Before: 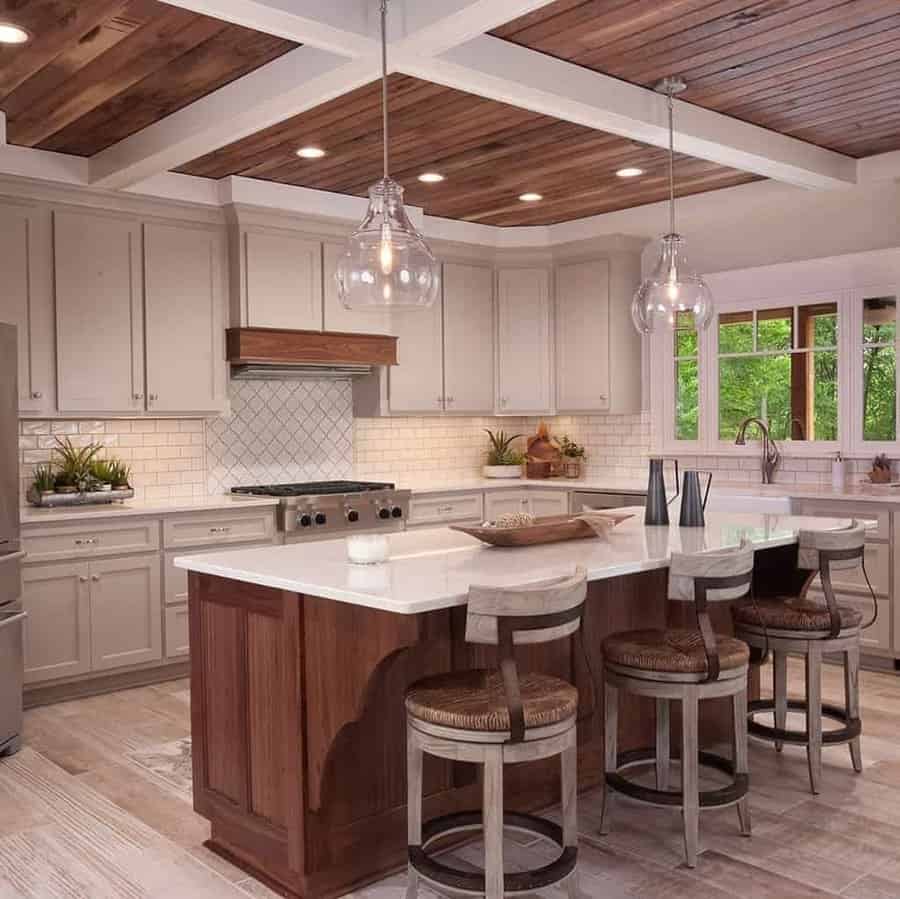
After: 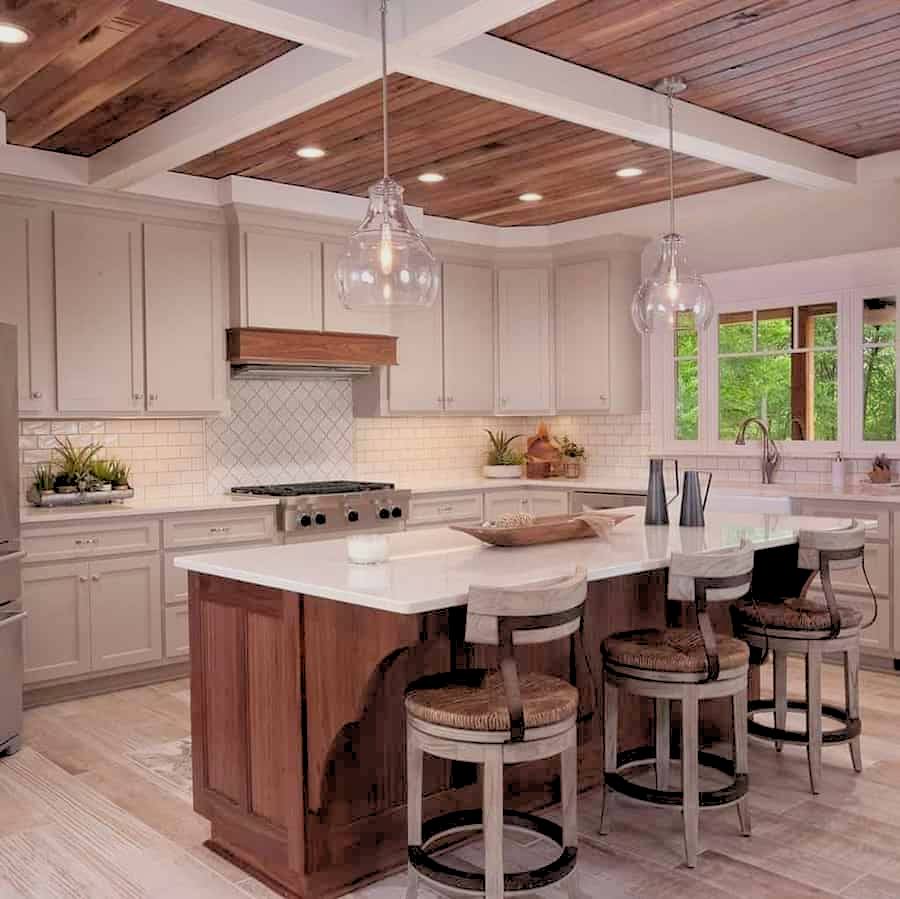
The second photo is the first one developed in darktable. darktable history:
exposure: black level correction 0.001, compensate highlight preservation false
rgb levels: preserve colors sum RGB, levels [[0.038, 0.433, 0.934], [0, 0.5, 1], [0, 0.5, 1]]
